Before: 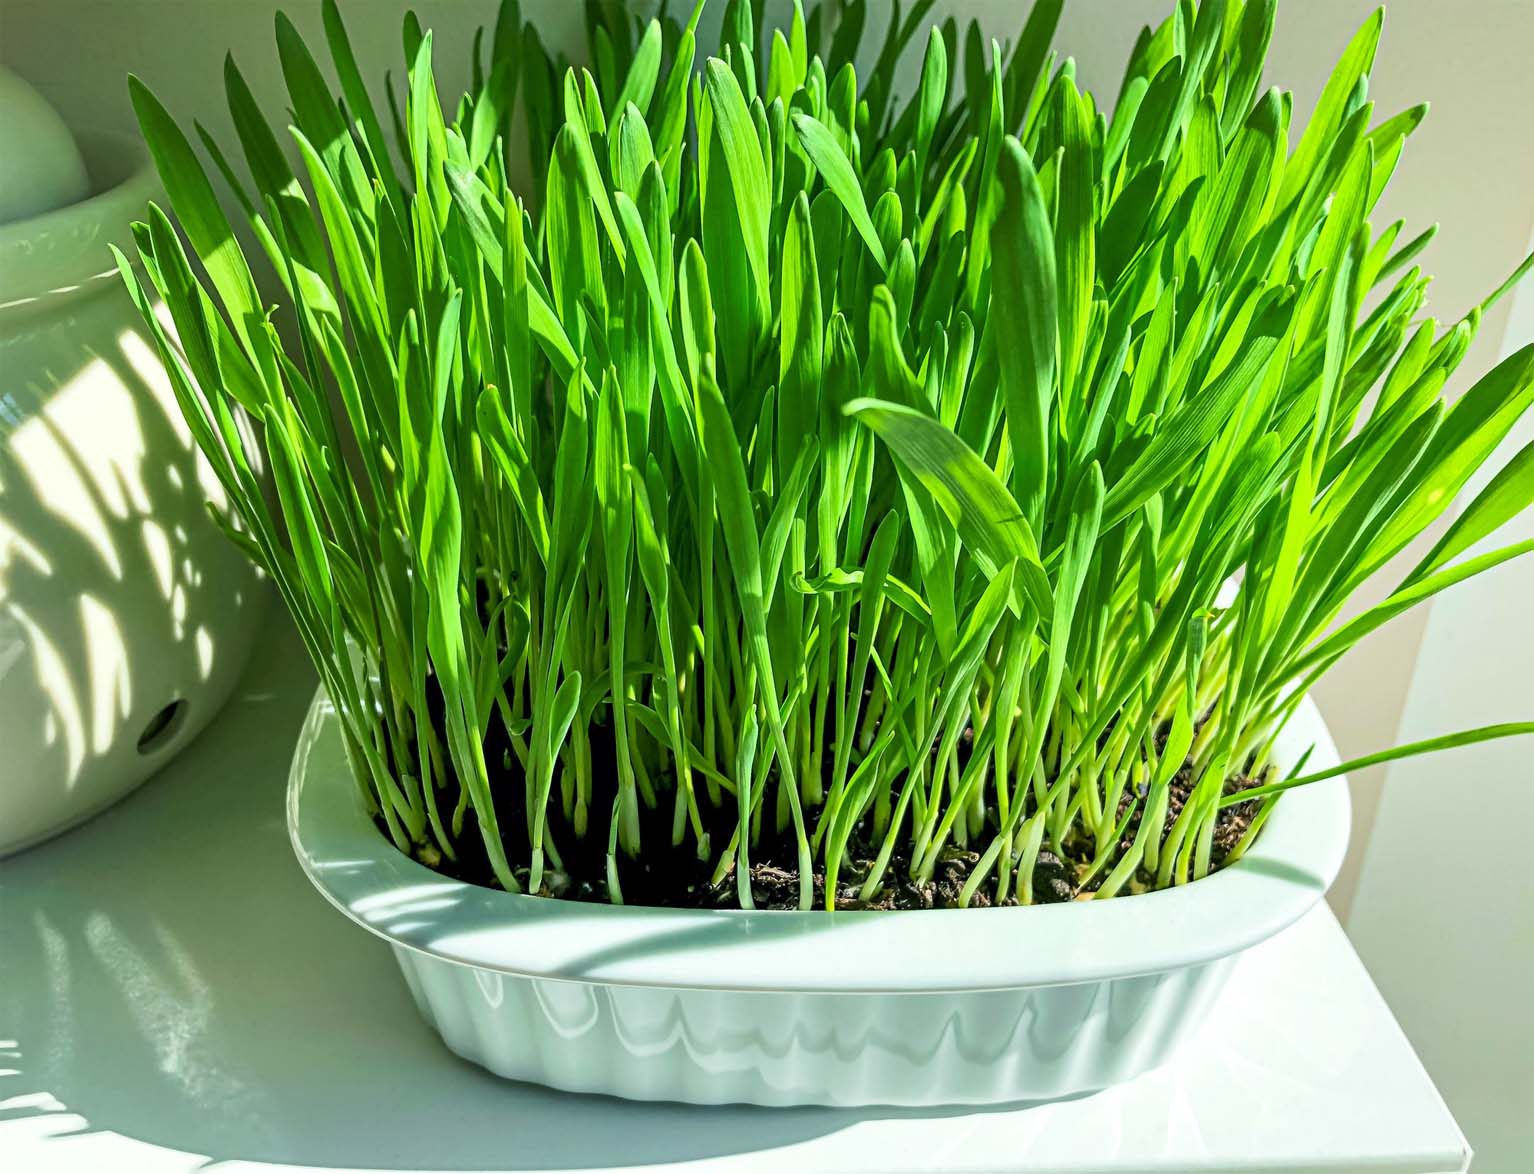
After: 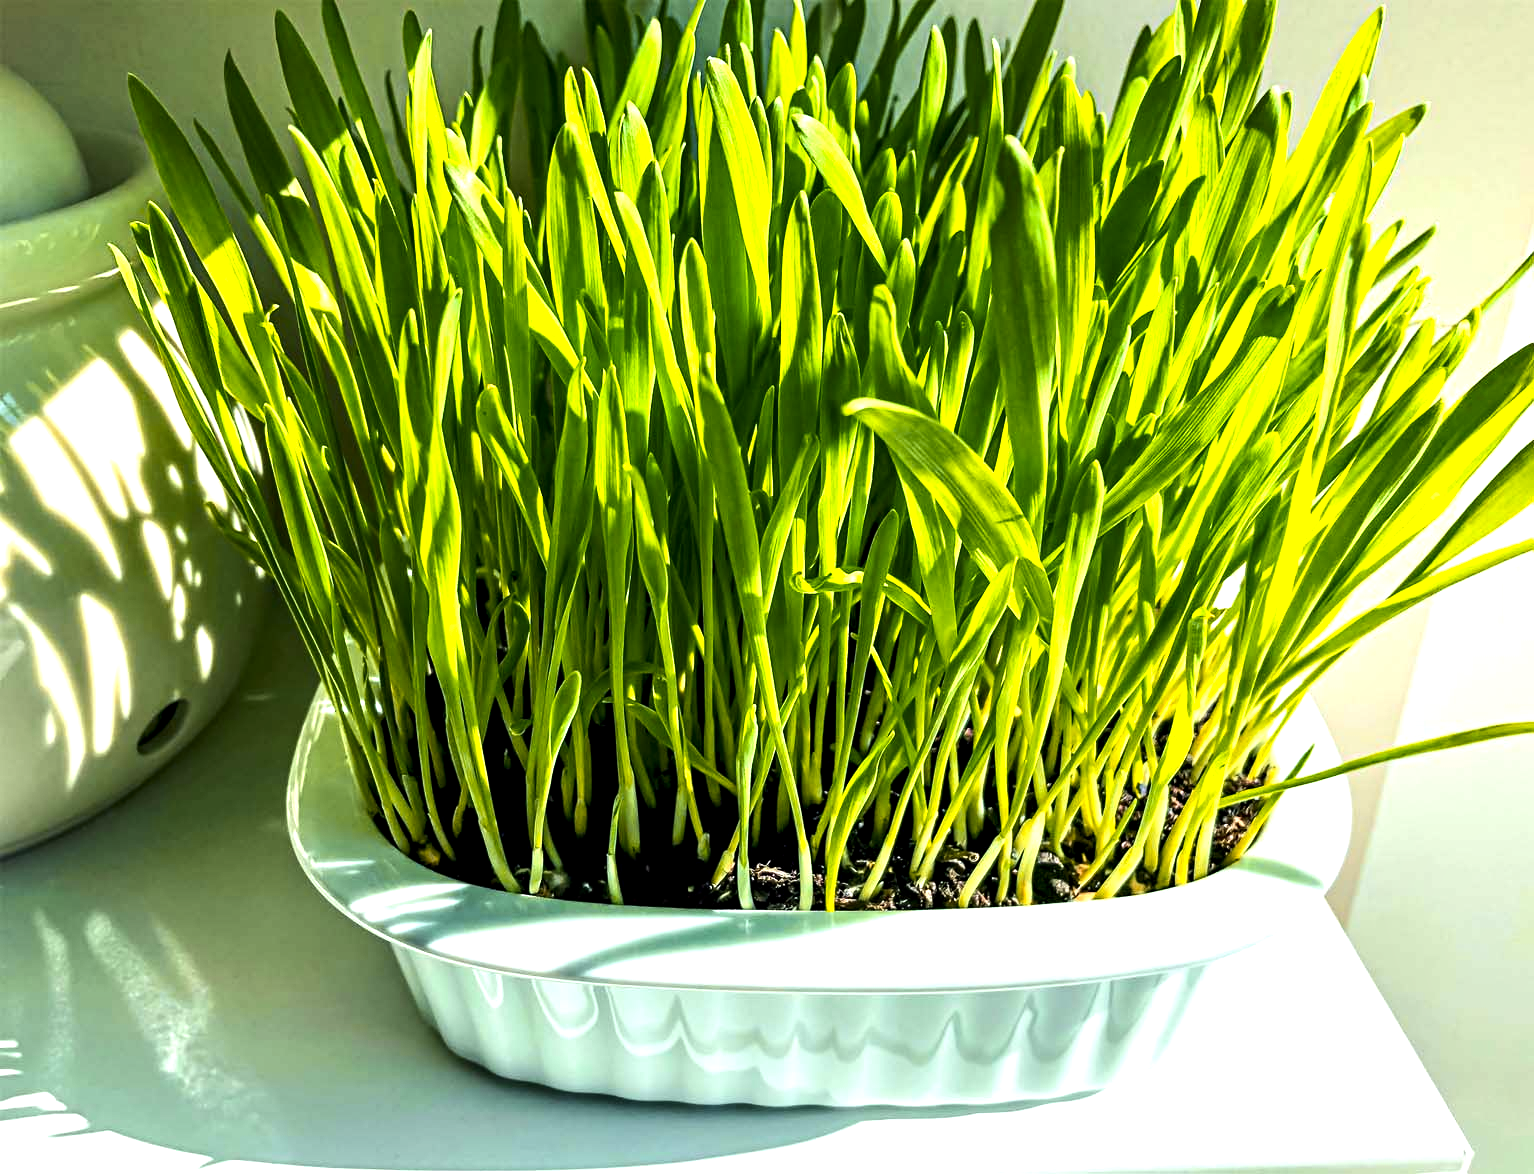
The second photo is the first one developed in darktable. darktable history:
contrast equalizer: octaves 7, y [[0.6 ×6], [0.55 ×6], [0 ×6], [0 ×6], [0 ×6]], mix 0.3
tone equalizer: -8 EV -0.75 EV, -7 EV -0.7 EV, -6 EV -0.6 EV, -5 EV -0.4 EV, -3 EV 0.4 EV, -2 EV 0.6 EV, -1 EV 0.7 EV, +0 EV 0.75 EV, edges refinement/feathering 500, mask exposure compensation -1.57 EV, preserve details no
color zones: curves: ch1 [(0.235, 0.558) (0.75, 0.5)]; ch2 [(0.25, 0.462) (0.749, 0.457)], mix 40.67%
